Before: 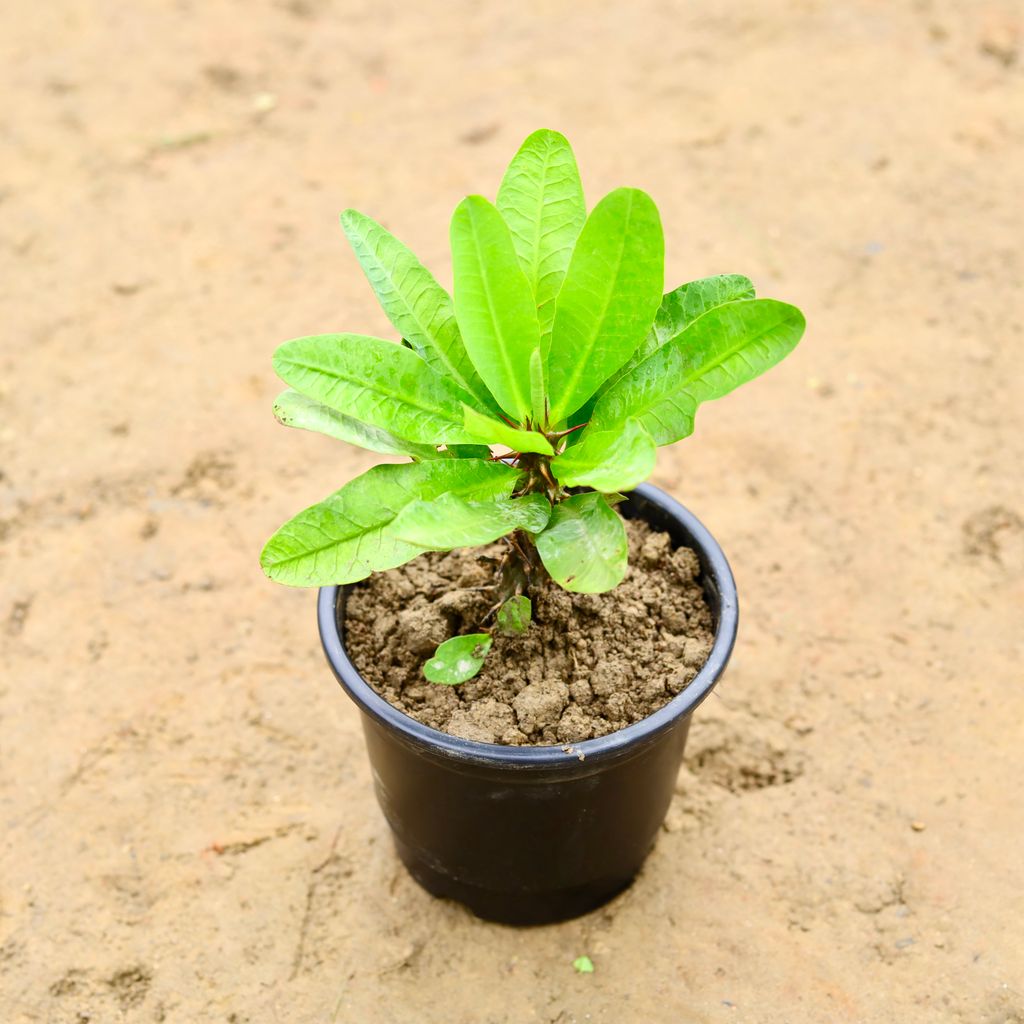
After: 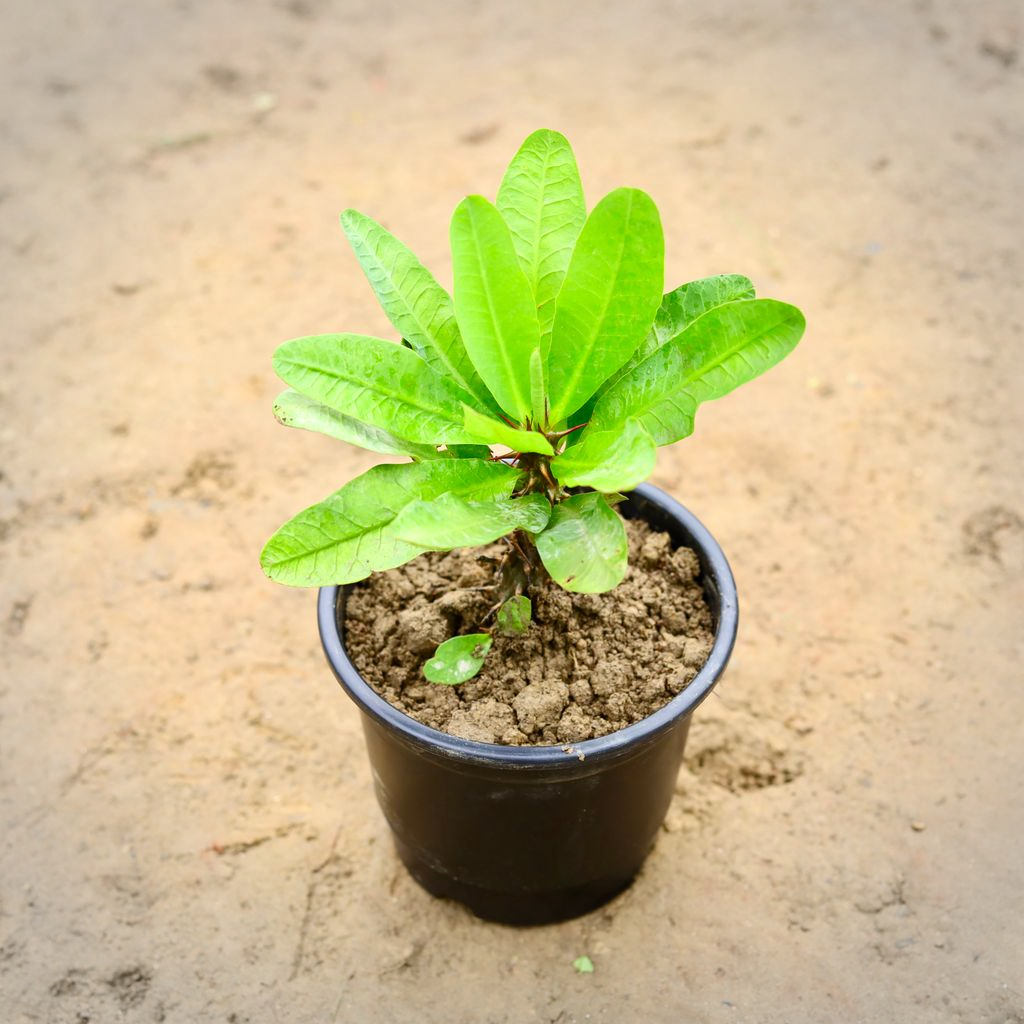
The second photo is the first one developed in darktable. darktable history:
vignetting: fall-off start 75.25%, brightness -0.292, width/height ratio 1.078
